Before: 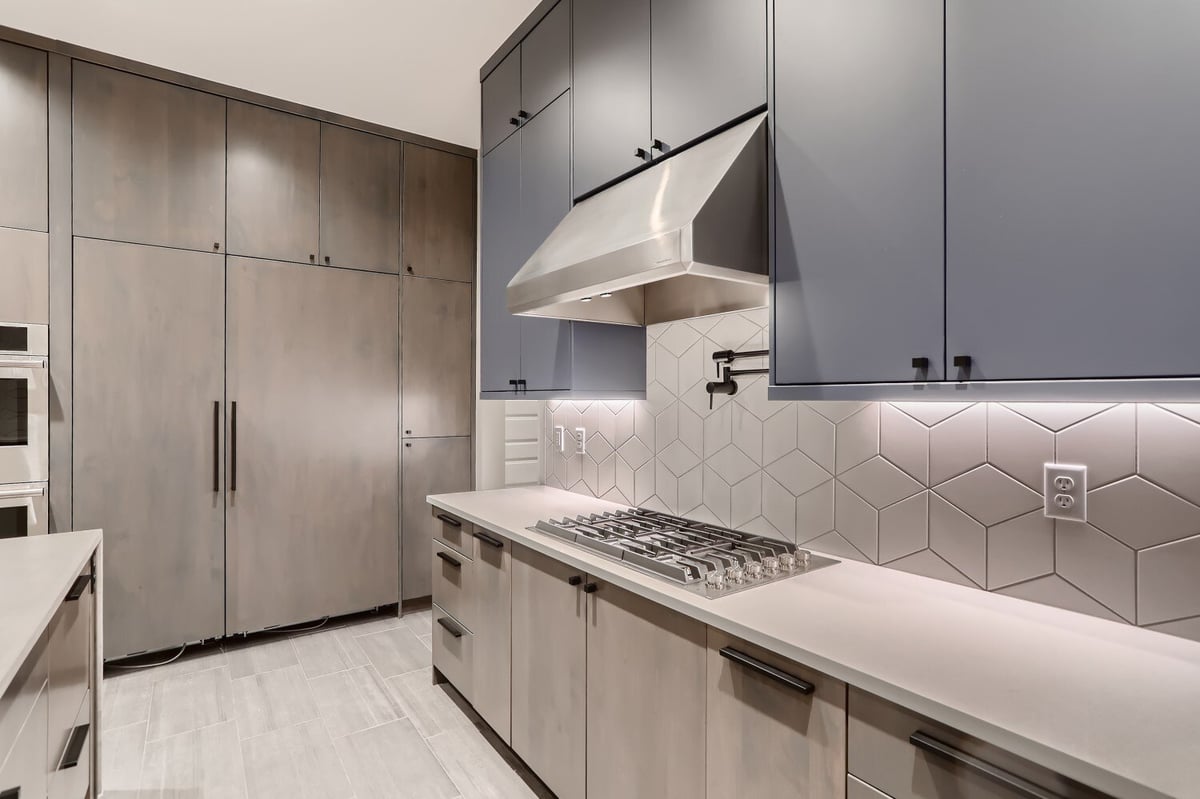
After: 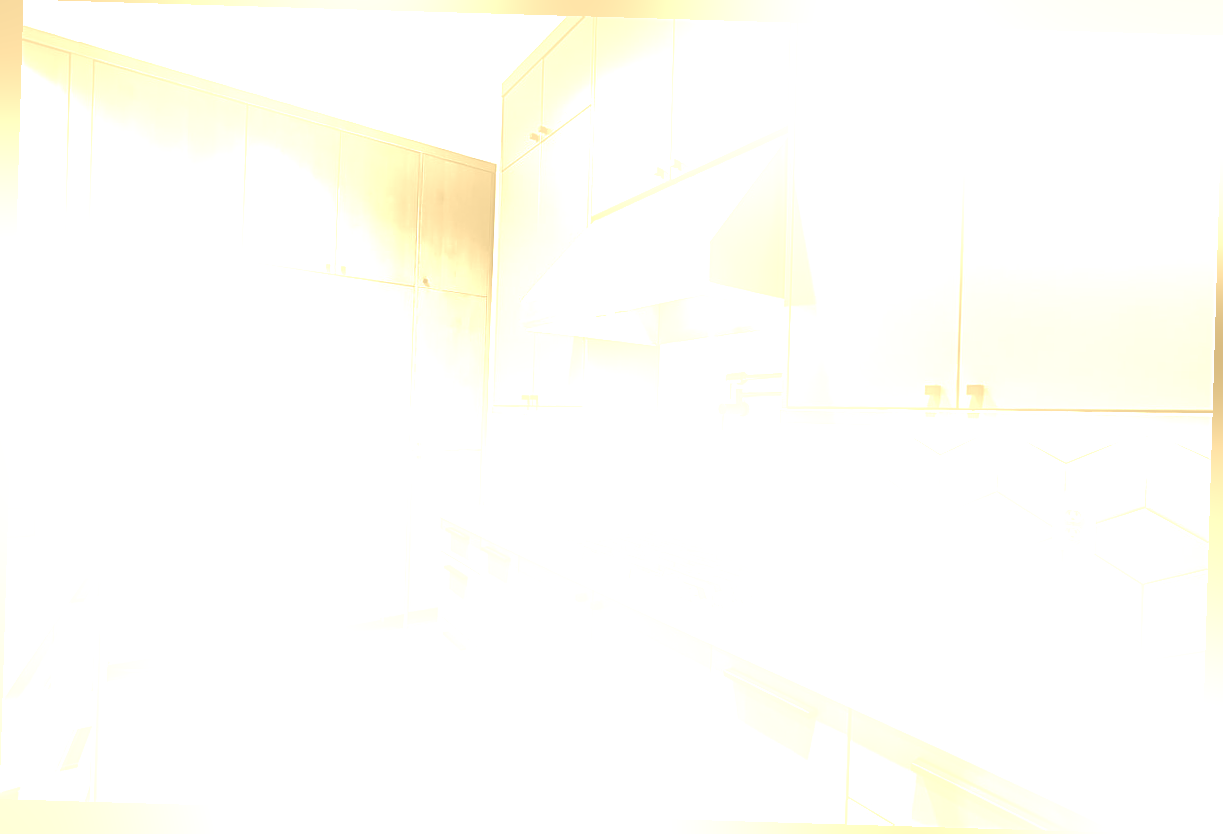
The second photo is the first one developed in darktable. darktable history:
global tonemap: drago (0.7, 100)
sharpen: on, module defaults
contrast brightness saturation: contrast 0.93, brightness 0.2
bloom: on, module defaults
rotate and perspective: rotation 1.72°, automatic cropping off
colorize: hue 36°, source mix 100%
color balance rgb: perceptual saturation grading › global saturation 20%, perceptual saturation grading › highlights -25%, perceptual saturation grading › shadows 25%, global vibrance 50%
